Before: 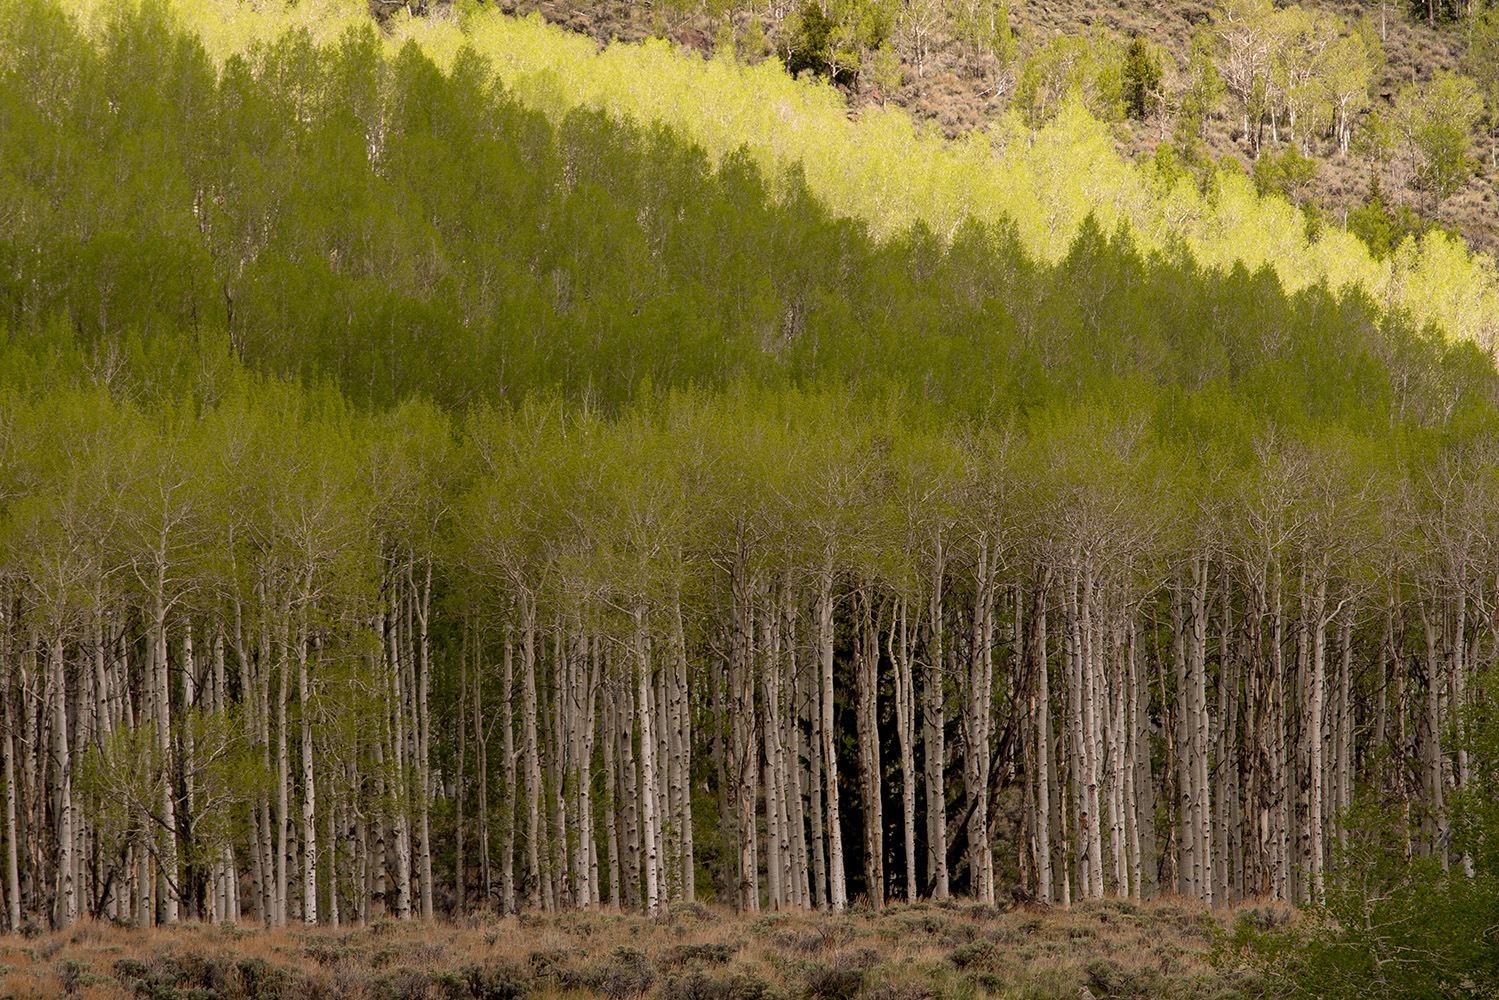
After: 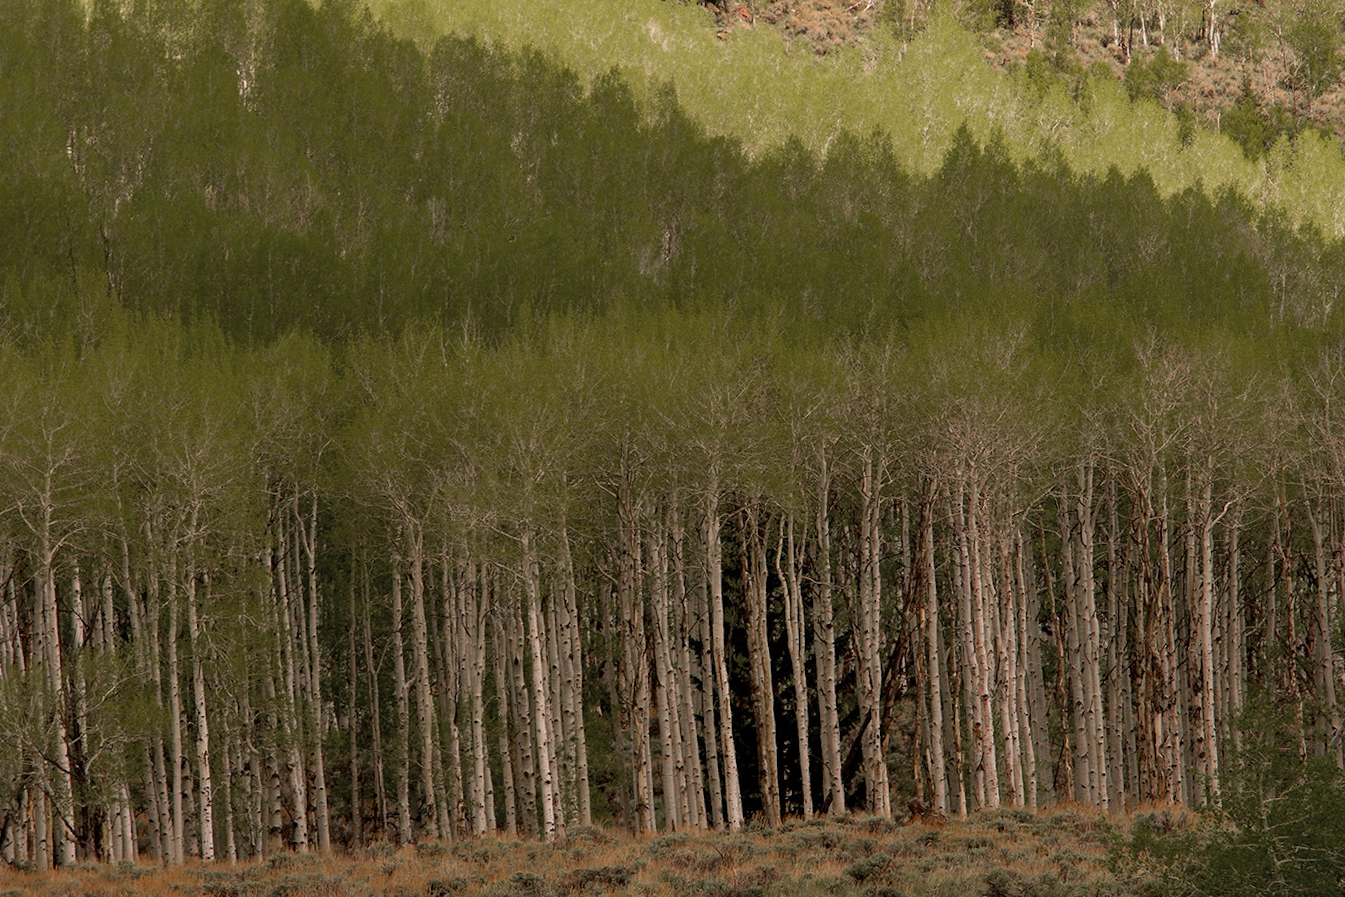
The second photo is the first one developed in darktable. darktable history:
velvia: on, module defaults
color zones: curves: ch0 [(0, 0.48) (0.209, 0.398) (0.305, 0.332) (0.429, 0.493) (0.571, 0.5) (0.714, 0.5) (0.857, 0.5) (1, 0.48)]; ch1 [(0, 0.736) (0.143, 0.625) (0.225, 0.371) (0.429, 0.256) (0.571, 0.241) (0.714, 0.213) (0.857, 0.48) (1, 0.736)]; ch2 [(0, 0.448) (0.143, 0.498) (0.286, 0.5) (0.429, 0.5) (0.571, 0.5) (0.714, 0.5) (0.857, 0.5) (1, 0.448)]
crop and rotate: angle 1.96°, left 5.673%, top 5.673%
